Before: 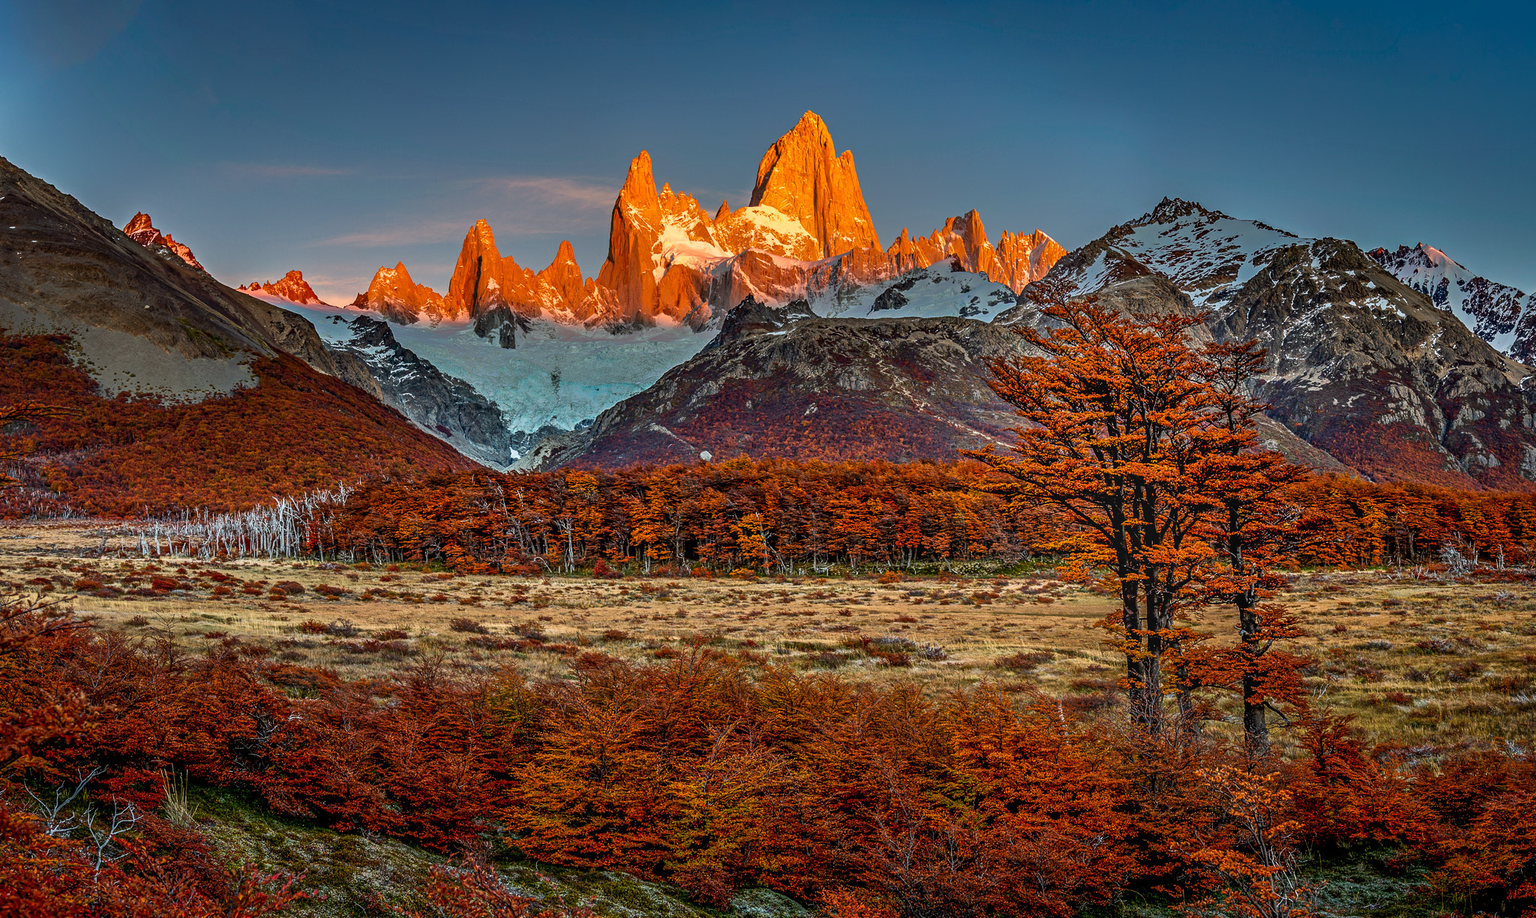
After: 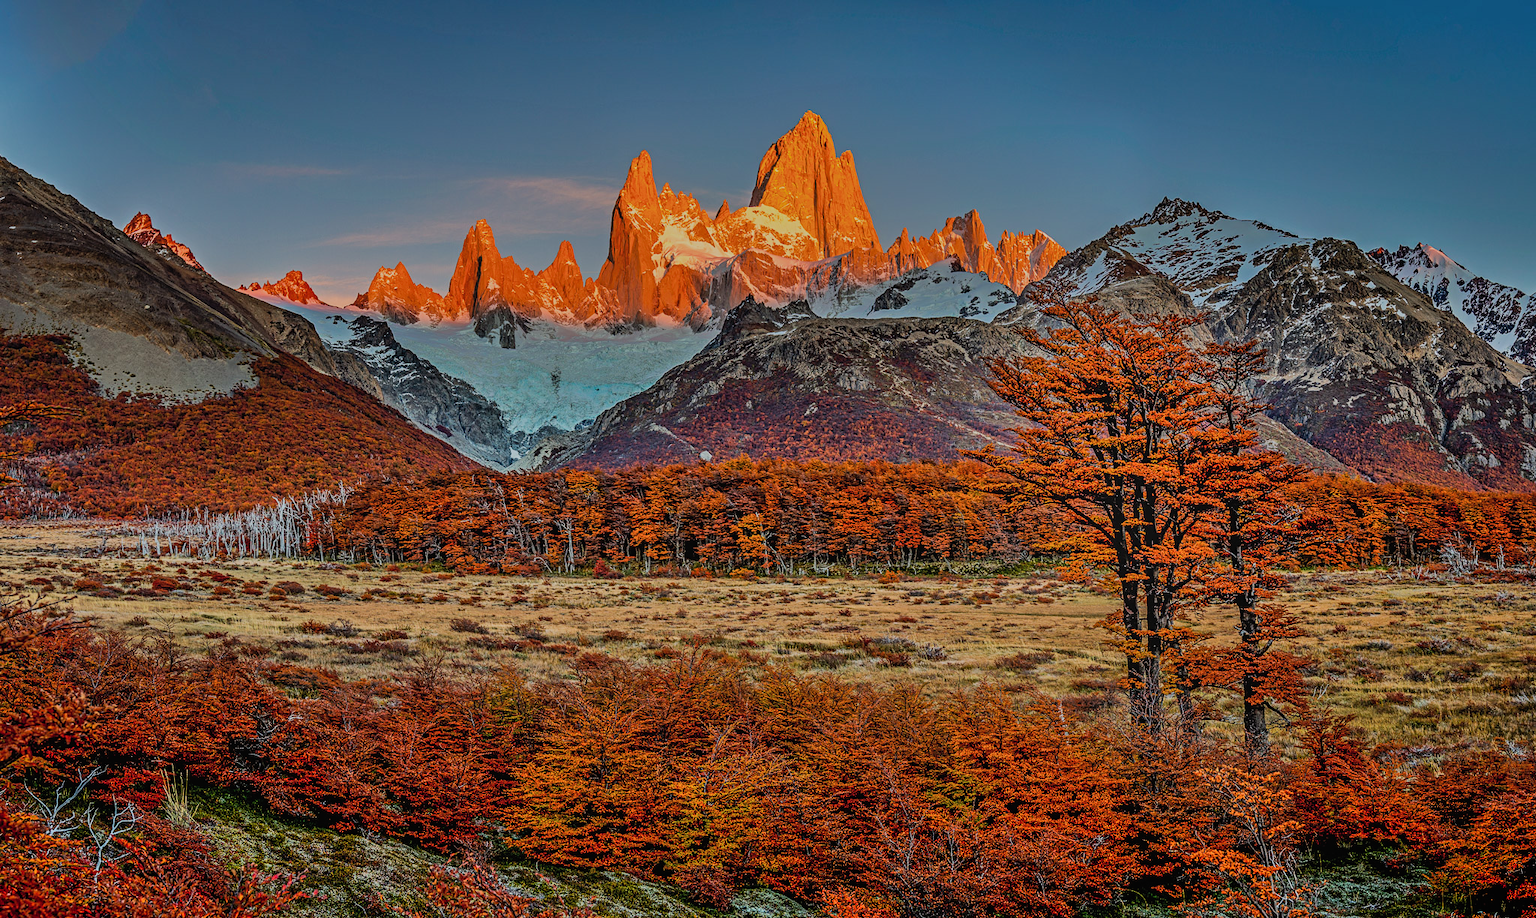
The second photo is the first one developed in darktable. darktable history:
contrast equalizer: octaves 7, y [[0.439, 0.44, 0.442, 0.457, 0.493, 0.498], [0.5 ×6], [0.5 ×6], [0 ×6], [0 ×6]]
shadows and highlights: low approximation 0.01, soften with gaussian
filmic rgb: black relative exposure -7.65 EV, white relative exposure 4.56 EV, threshold 2.99 EV, hardness 3.61, enable highlight reconstruction true
